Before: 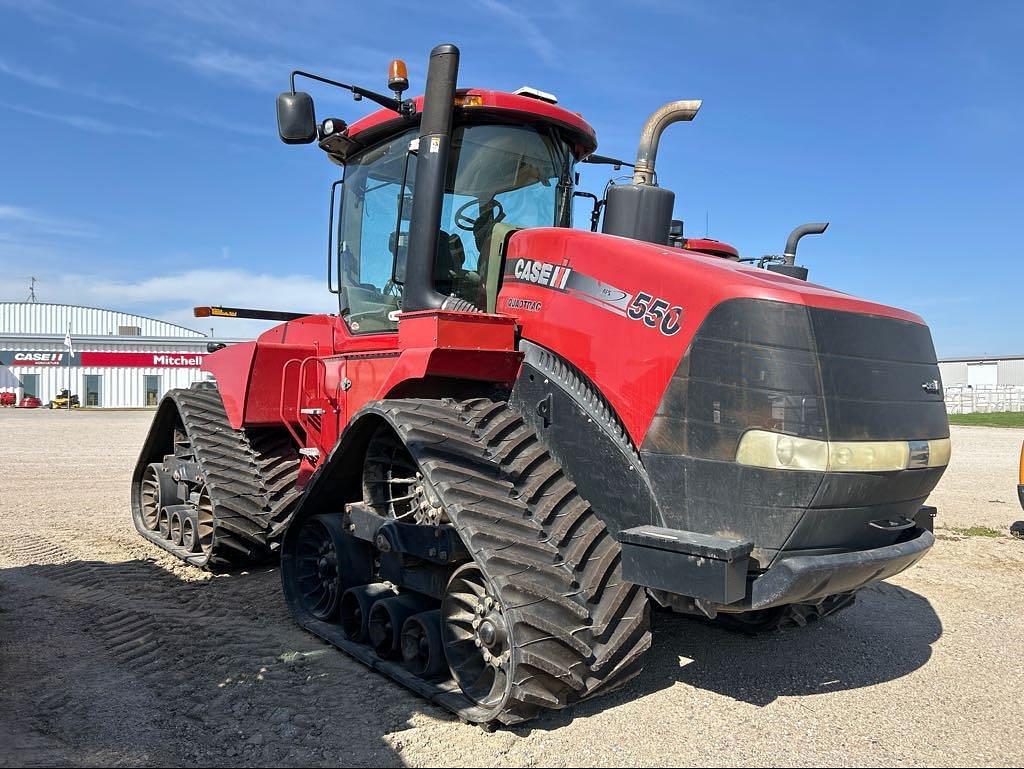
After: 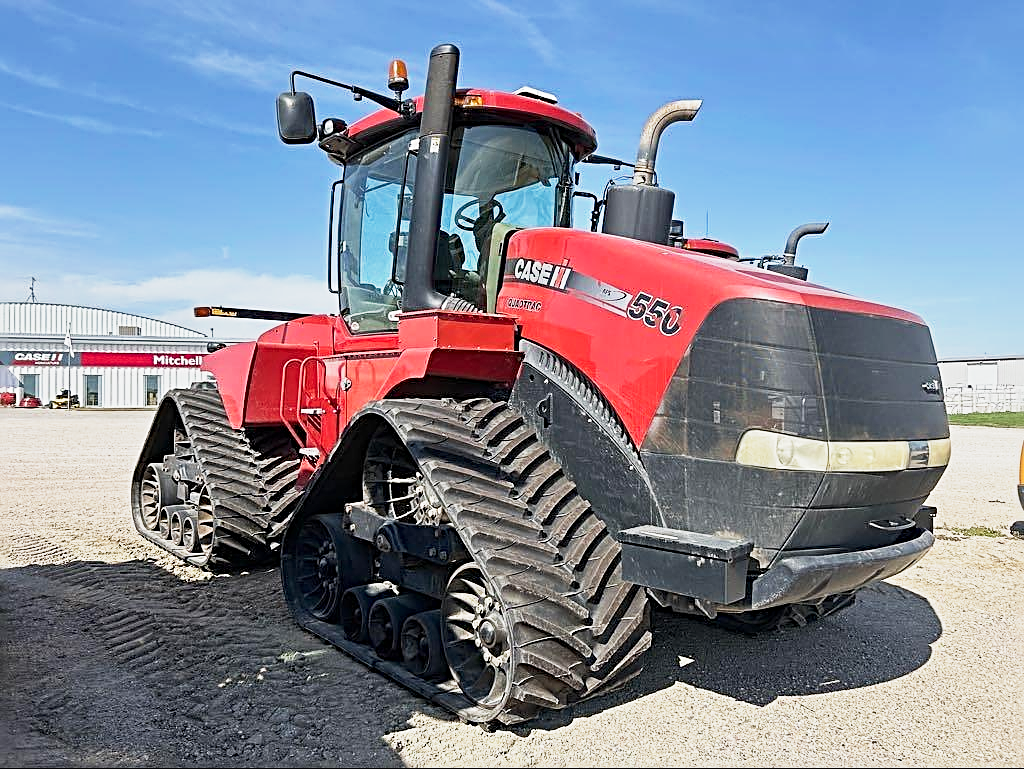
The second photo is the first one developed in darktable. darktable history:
base curve: curves: ch0 [(0, 0) (0.088, 0.125) (0.176, 0.251) (0.354, 0.501) (0.613, 0.749) (1, 0.877)], preserve colors none
sharpen: radius 2.84, amount 0.712
